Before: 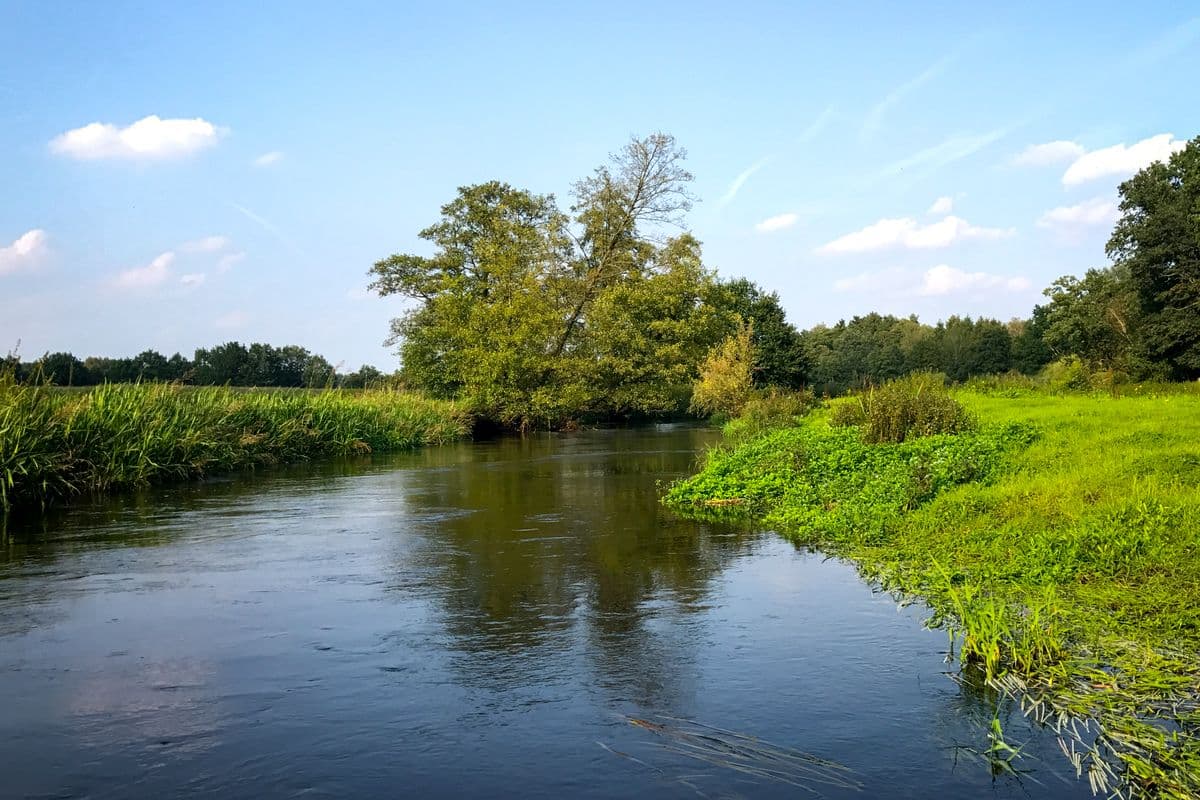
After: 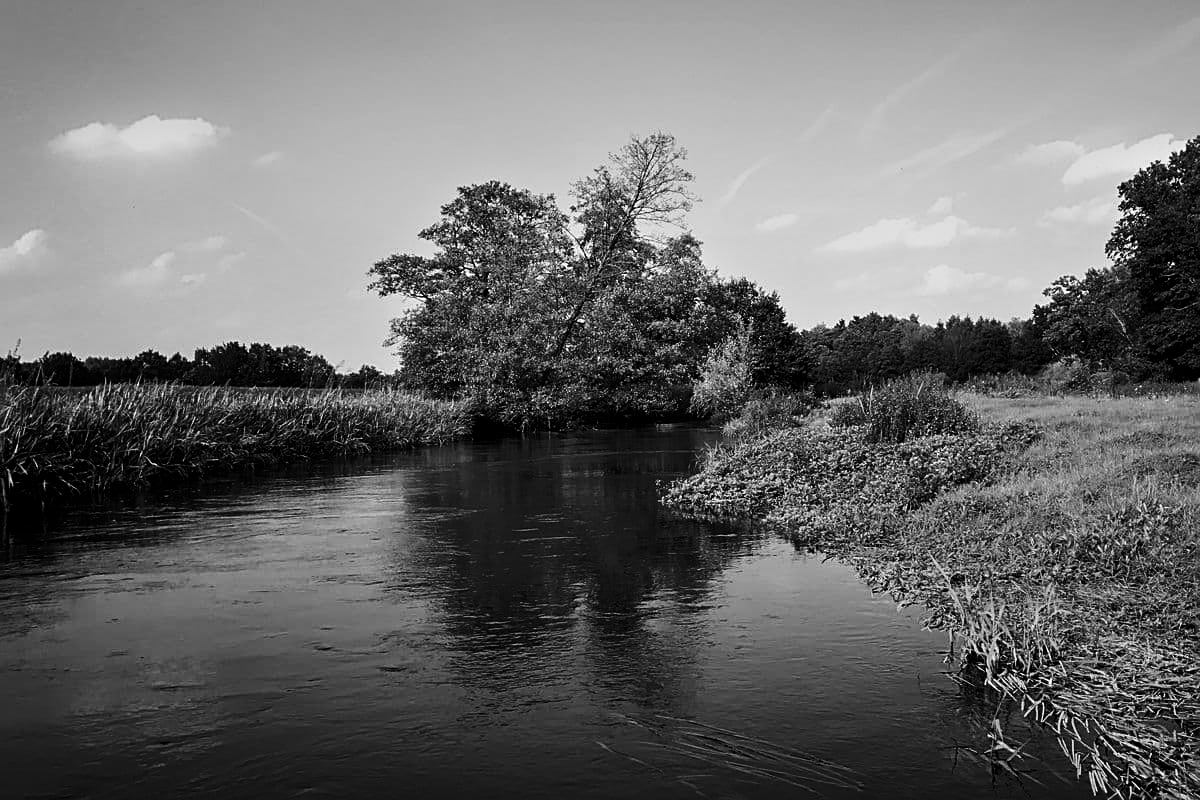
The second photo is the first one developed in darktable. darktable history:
exposure: exposure -0.01 EV, compensate highlight preservation false
contrast brightness saturation: contrast 0.19, brightness -0.24, saturation 0.11
monochrome: a 26.22, b 42.67, size 0.8
sharpen: on, module defaults
